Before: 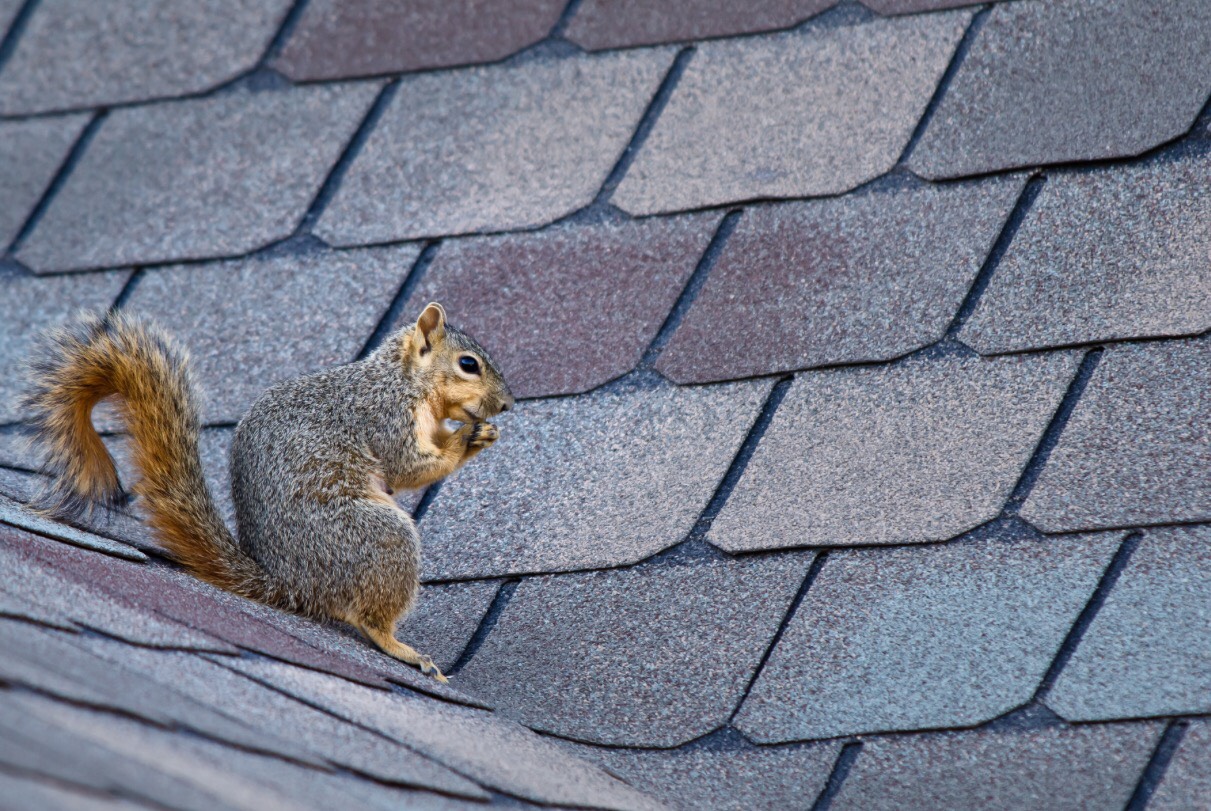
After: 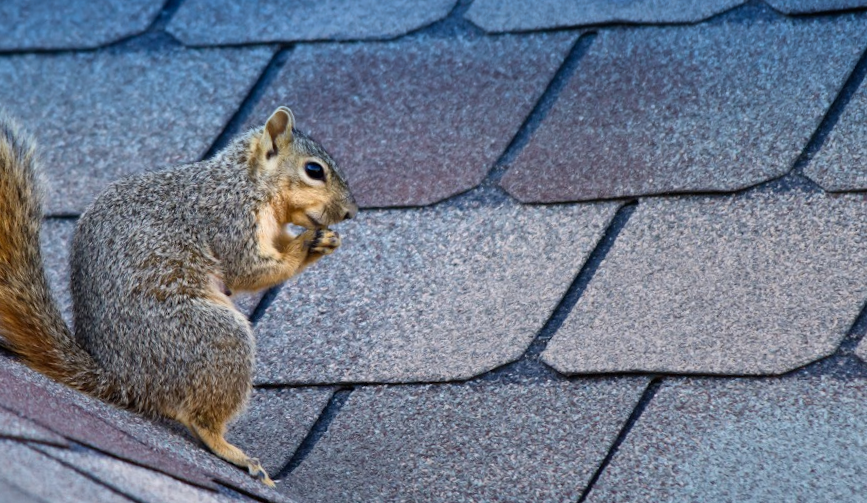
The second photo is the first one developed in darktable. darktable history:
crop and rotate: angle -3.37°, left 9.79%, top 20.73%, right 12.42%, bottom 11.82%
graduated density: density 2.02 EV, hardness 44%, rotation 0.374°, offset 8.21, hue 208.8°, saturation 97%
